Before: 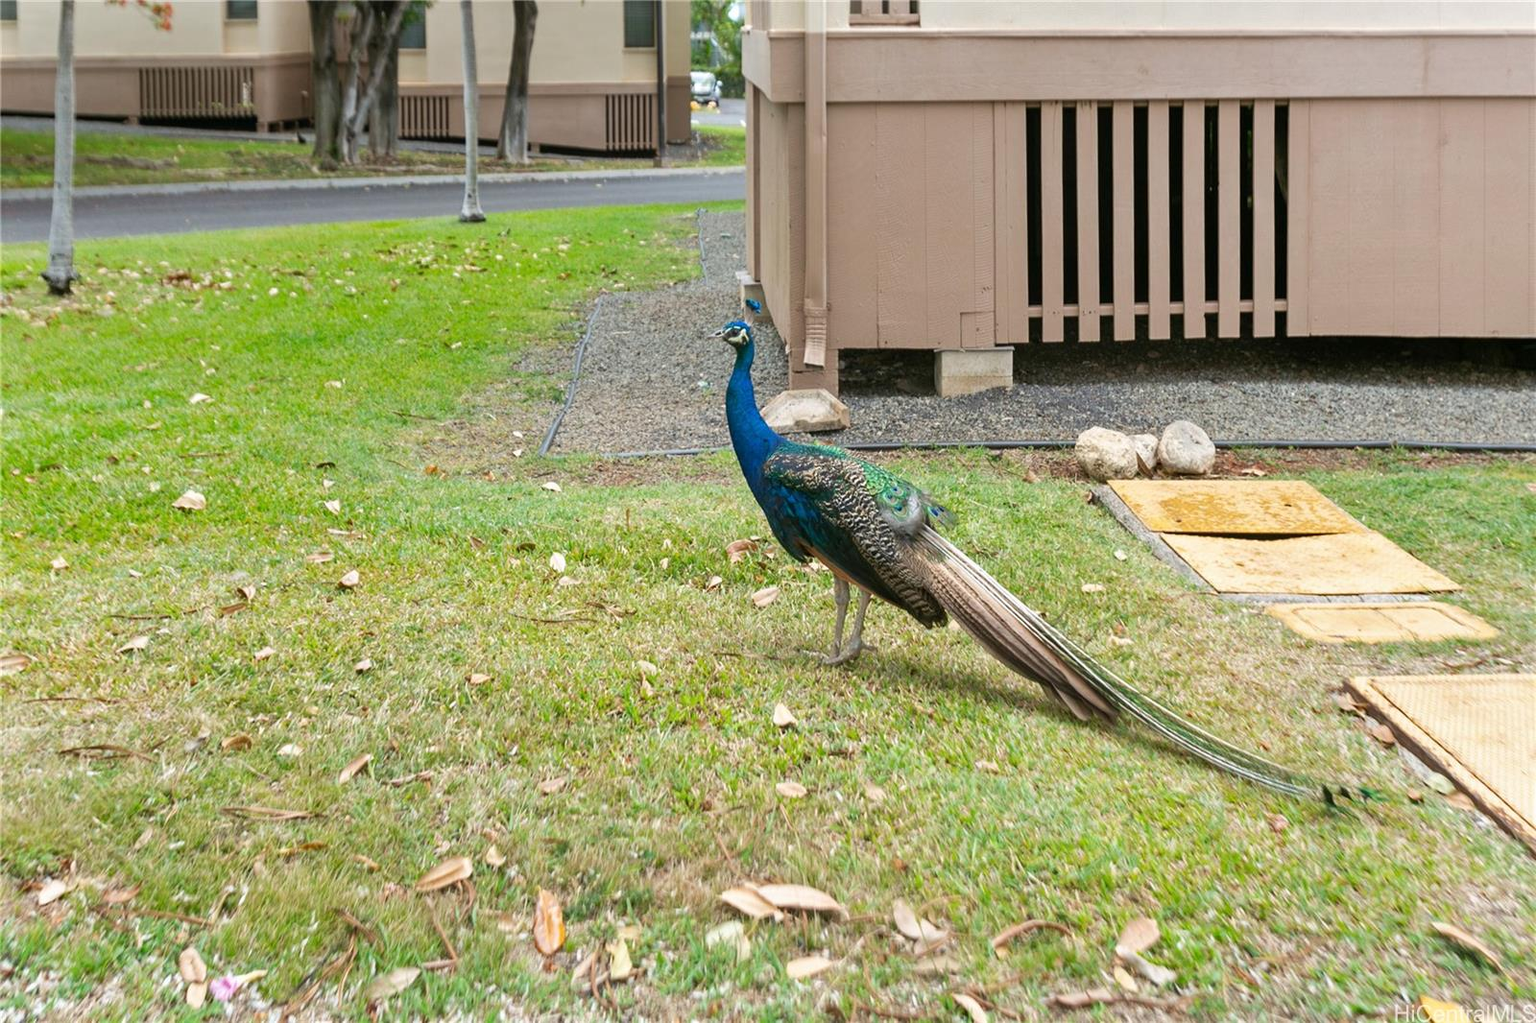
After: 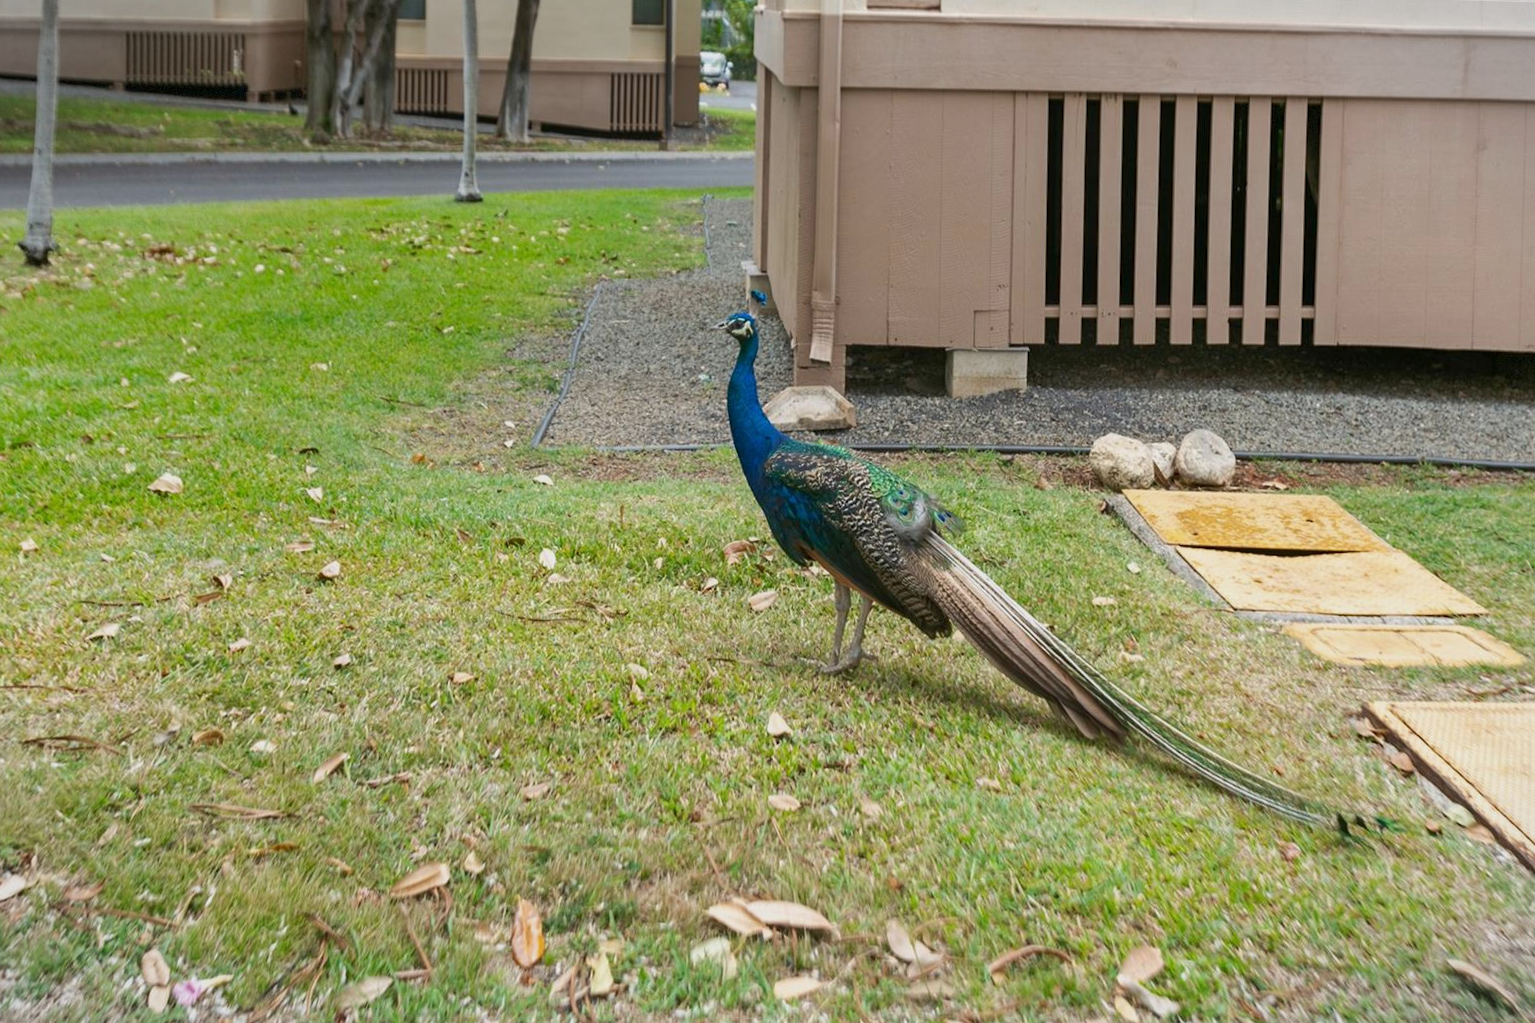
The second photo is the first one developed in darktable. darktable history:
crop and rotate: angle -1.62°
tone equalizer: -8 EV 0.245 EV, -7 EV 0.42 EV, -6 EV 0.379 EV, -5 EV 0.217 EV, -3 EV -0.249 EV, -2 EV -0.446 EV, -1 EV -0.404 EV, +0 EV -0.226 EV
vignetting: fall-off start 99.46%, brightness -0.202, width/height ratio 1.323, dithering 8-bit output, unbound false
